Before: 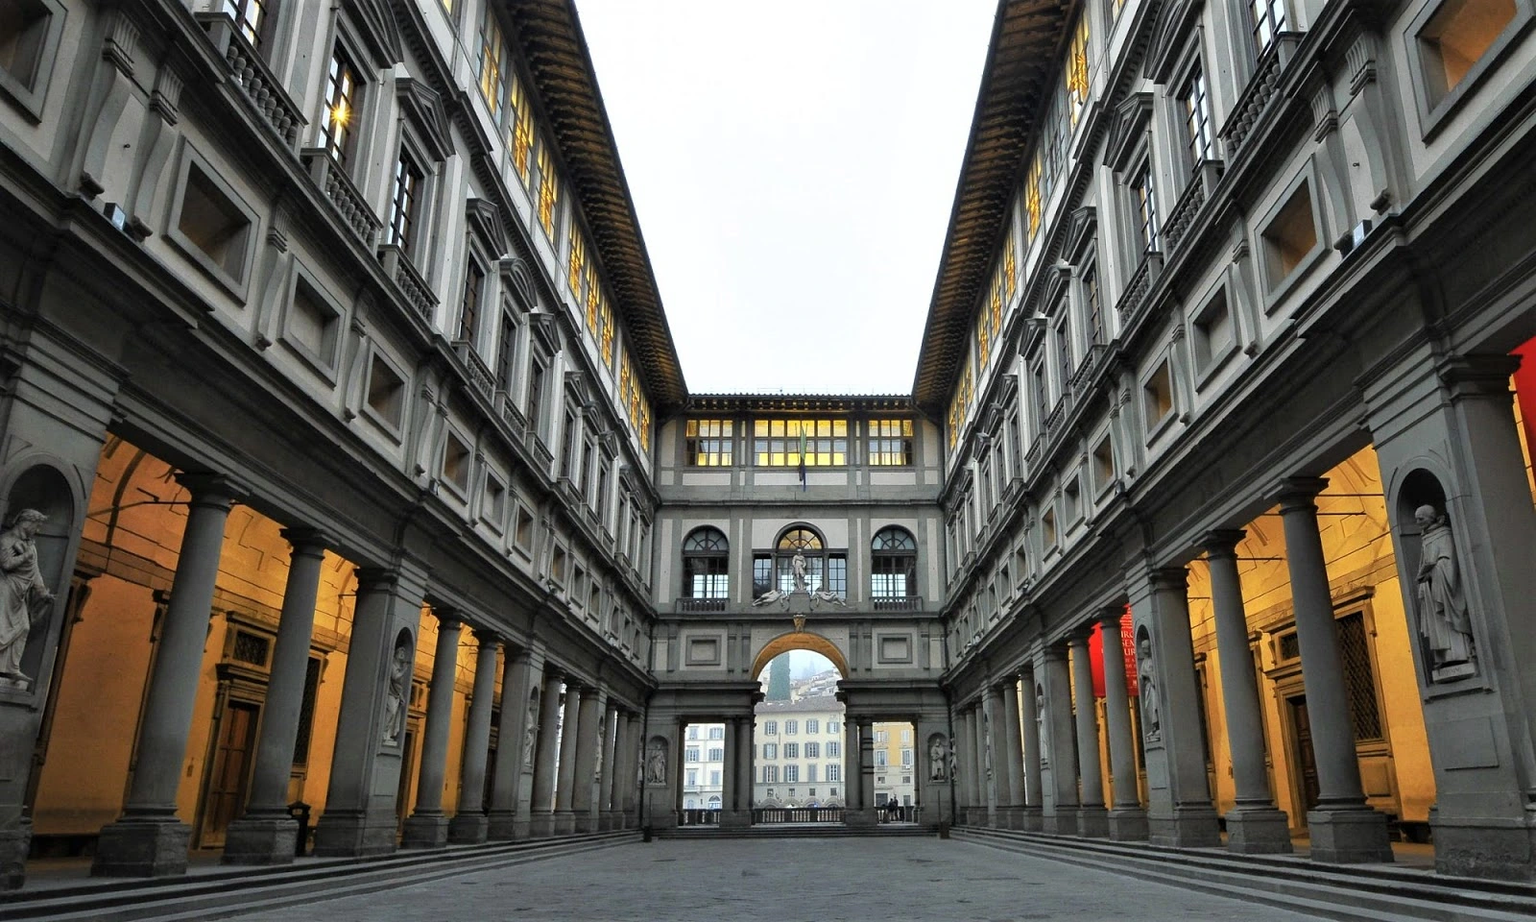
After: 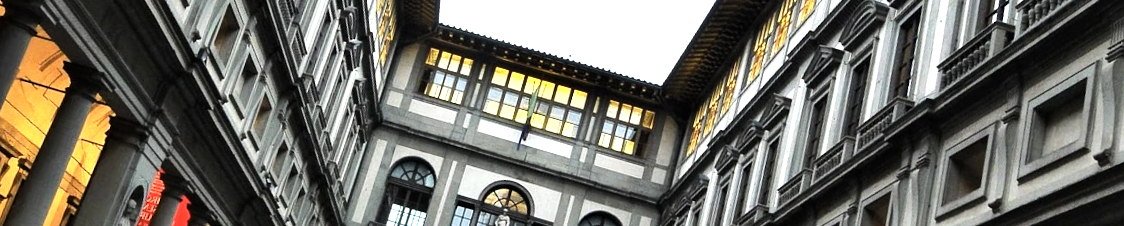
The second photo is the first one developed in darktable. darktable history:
crop and rotate: angle 16.12°, top 30.835%, bottom 35.653%
tone equalizer: -8 EV -1.08 EV, -7 EV -1.01 EV, -6 EV -0.867 EV, -5 EV -0.578 EV, -3 EV 0.578 EV, -2 EV 0.867 EV, -1 EV 1.01 EV, +0 EV 1.08 EV, edges refinement/feathering 500, mask exposure compensation -1.57 EV, preserve details no
shadows and highlights: shadows color adjustment 97.66%, soften with gaussian
white balance: emerald 1
